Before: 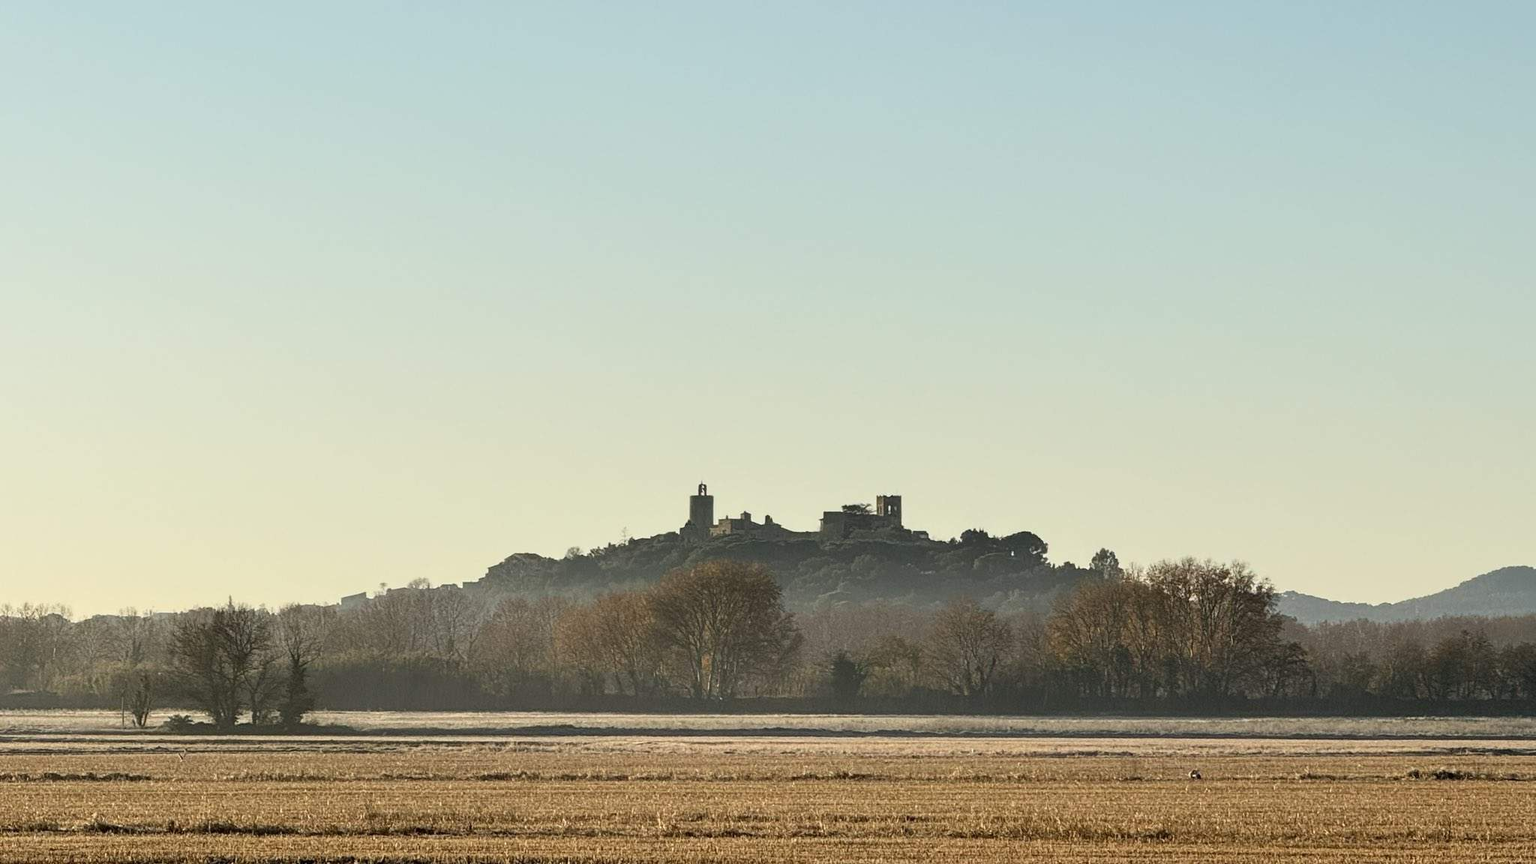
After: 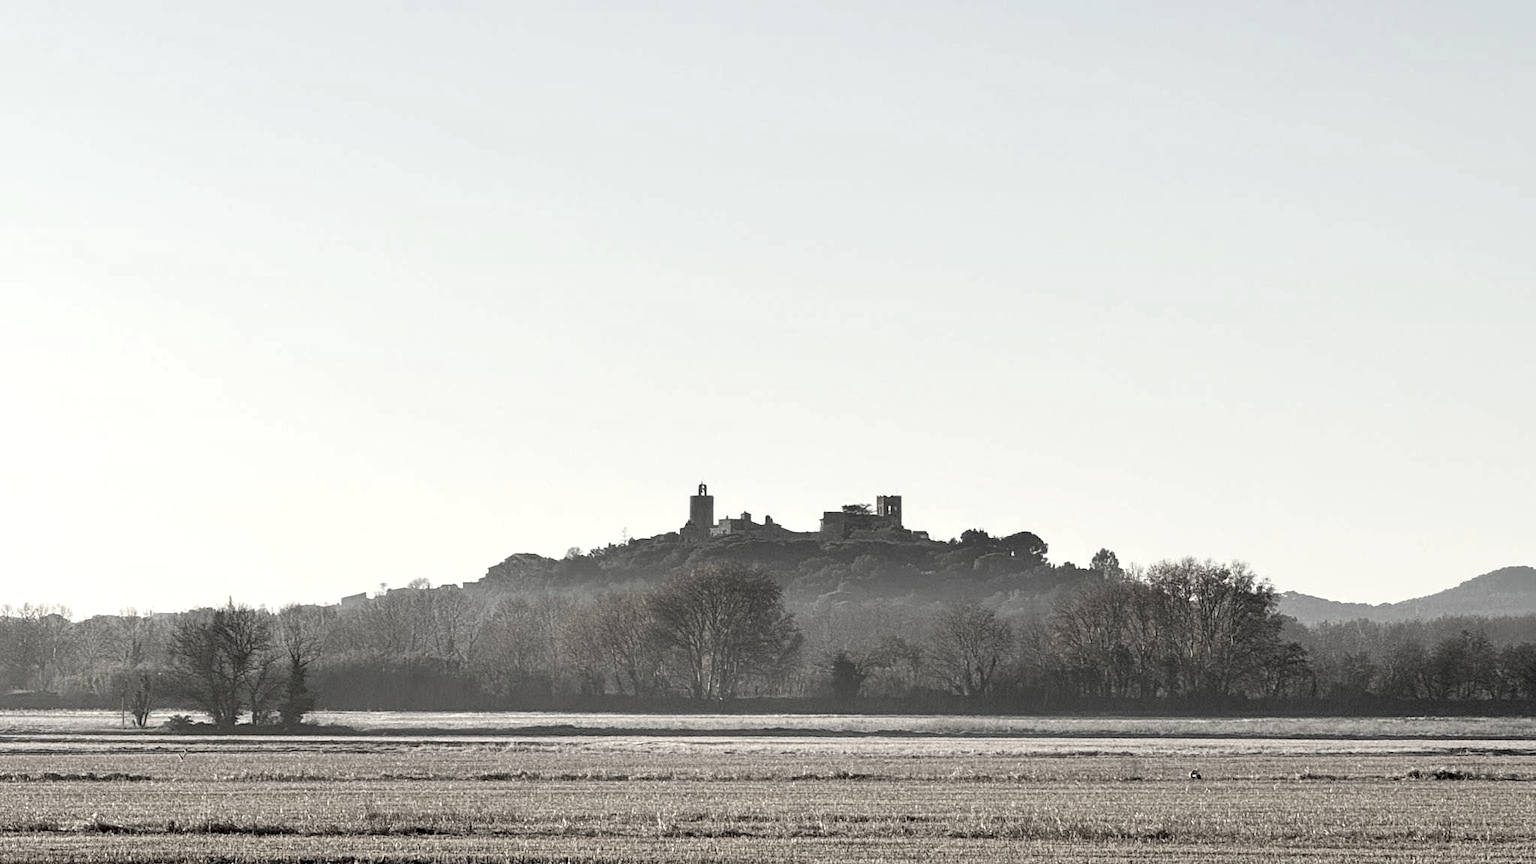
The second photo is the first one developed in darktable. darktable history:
color correction: saturation 0.2
exposure: black level correction 0.005, exposure 0.417 EV, compensate highlight preservation false
